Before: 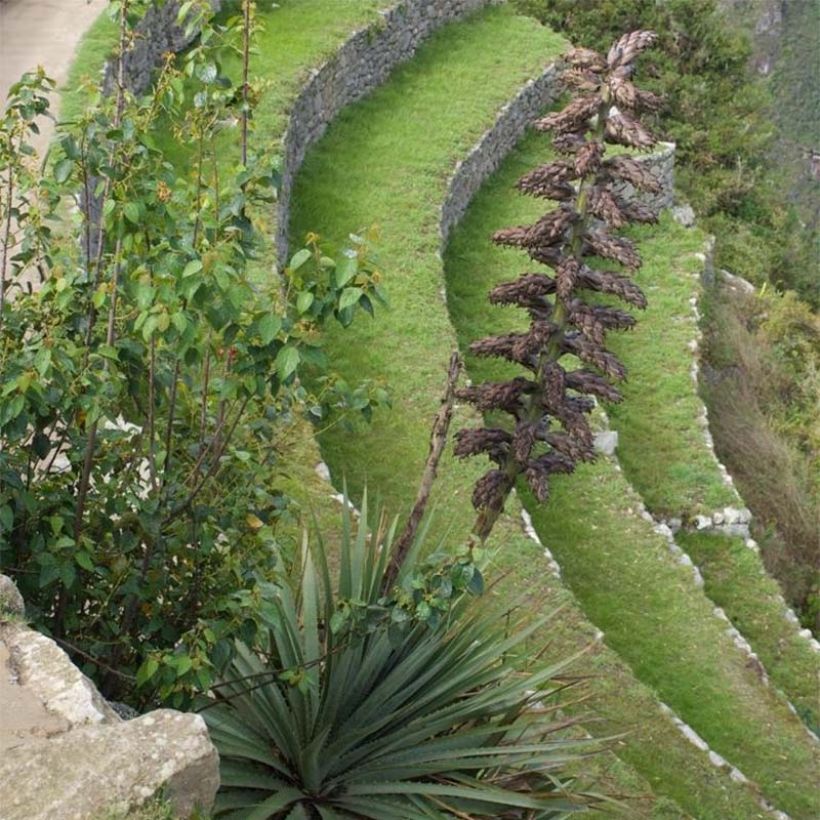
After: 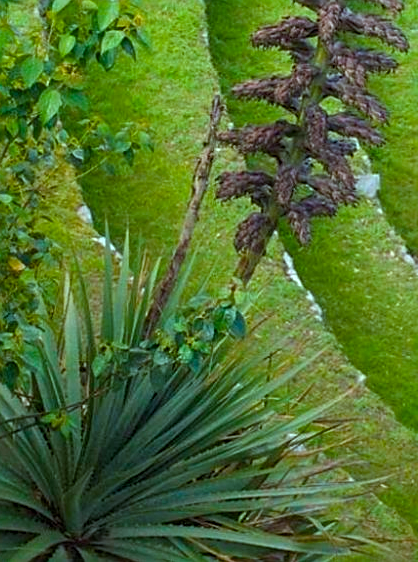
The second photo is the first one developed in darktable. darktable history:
sharpen: on, module defaults
color balance rgb: linear chroma grading › global chroma 14.792%, perceptual saturation grading › global saturation 25.588%, global vibrance 30.144%
crop and rotate: left 29.183%, top 31.403%, right 19.834%
color correction: highlights a* -11.34, highlights b* -15.57
